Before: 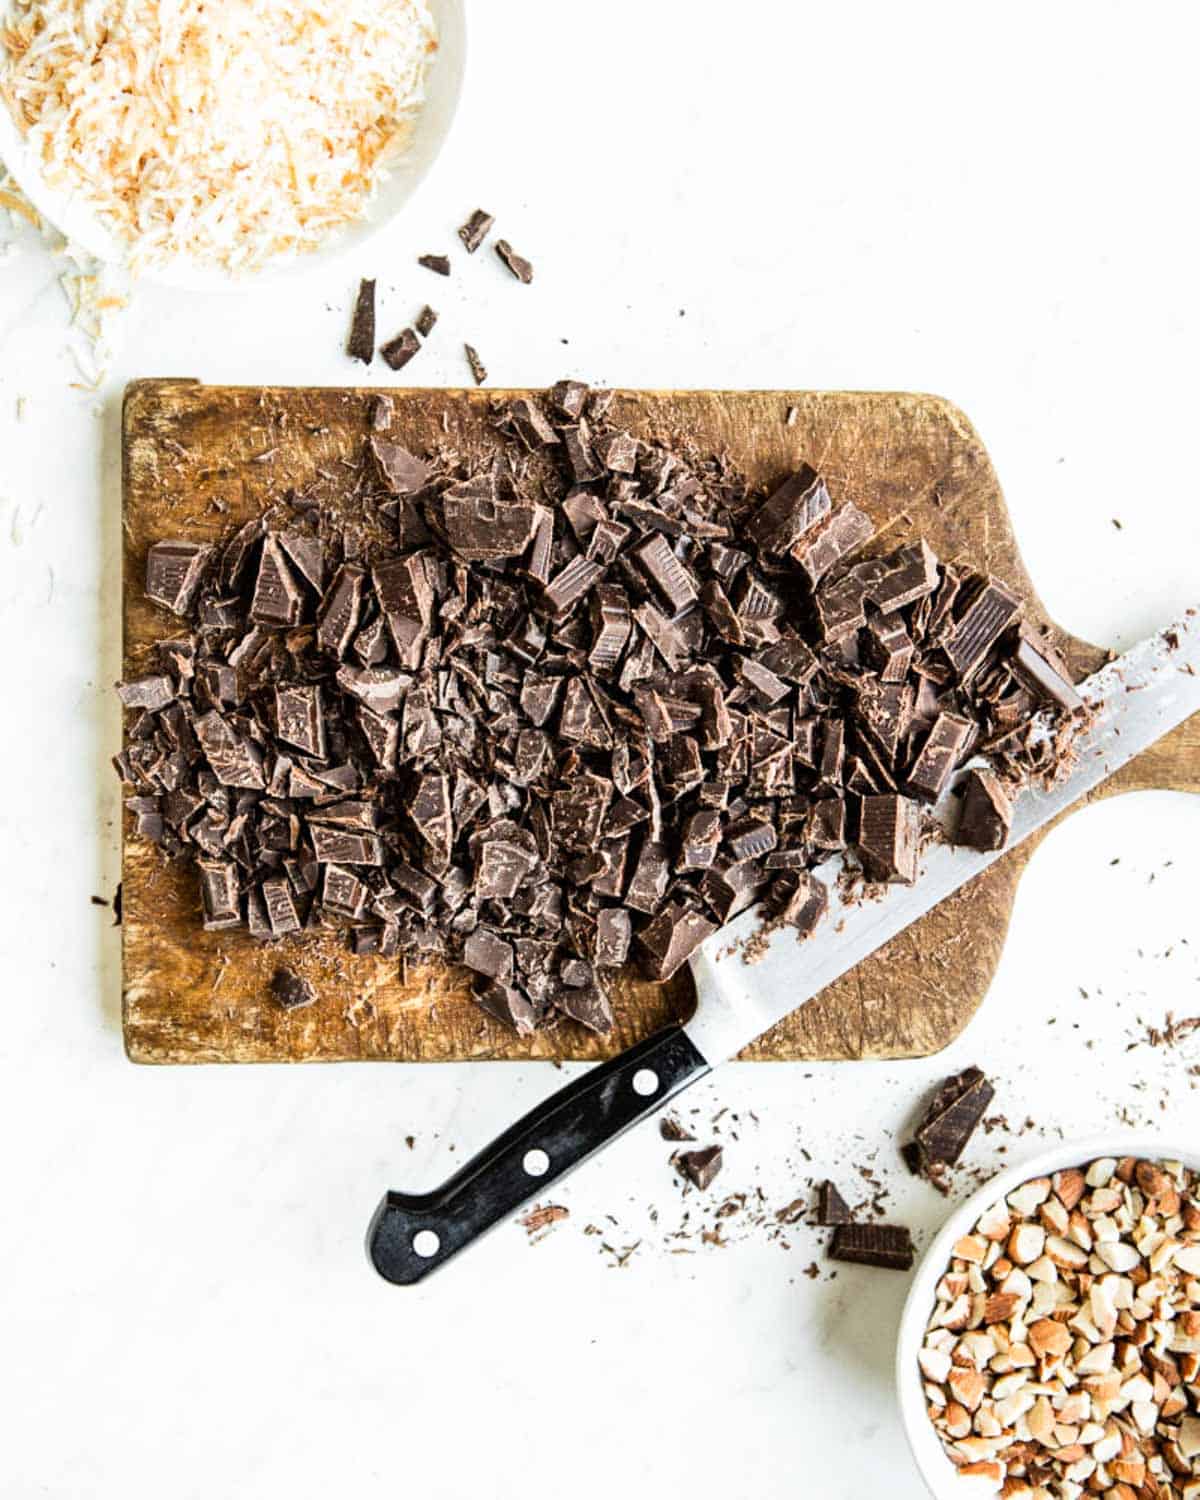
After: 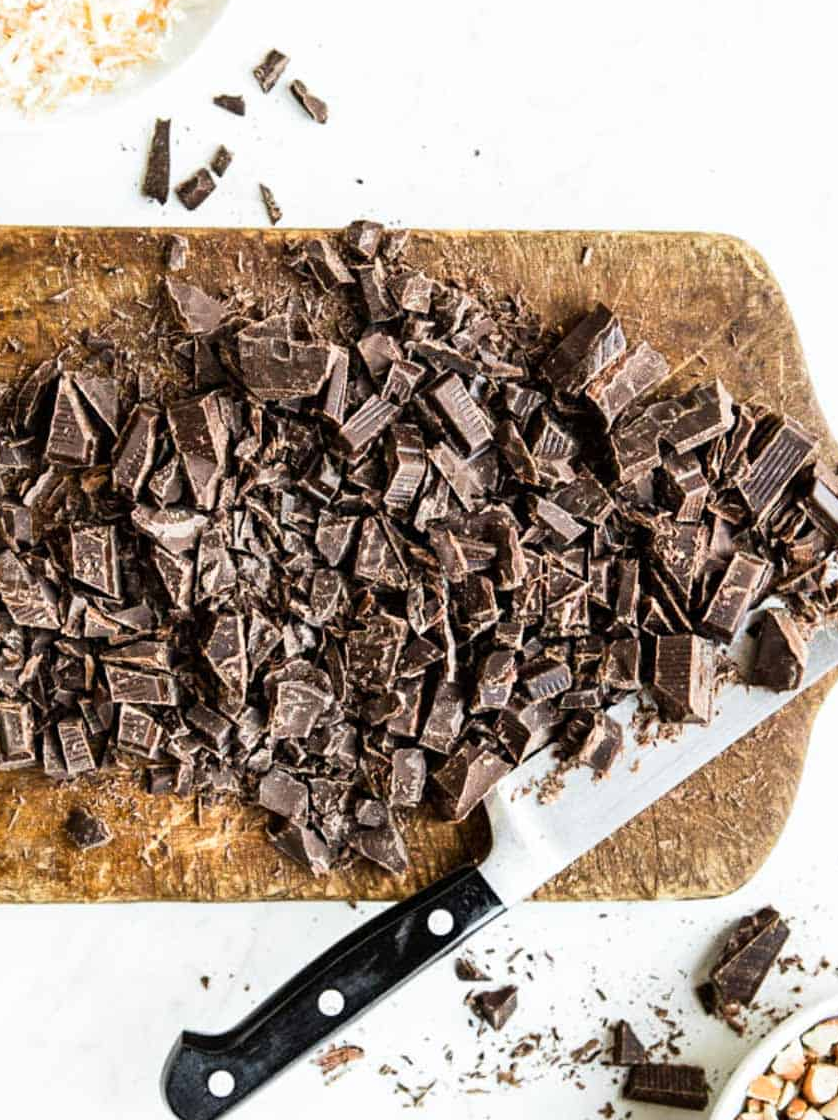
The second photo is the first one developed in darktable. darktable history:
crop and rotate: left 17.11%, top 10.712%, right 13.007%, bottom 14.591%
